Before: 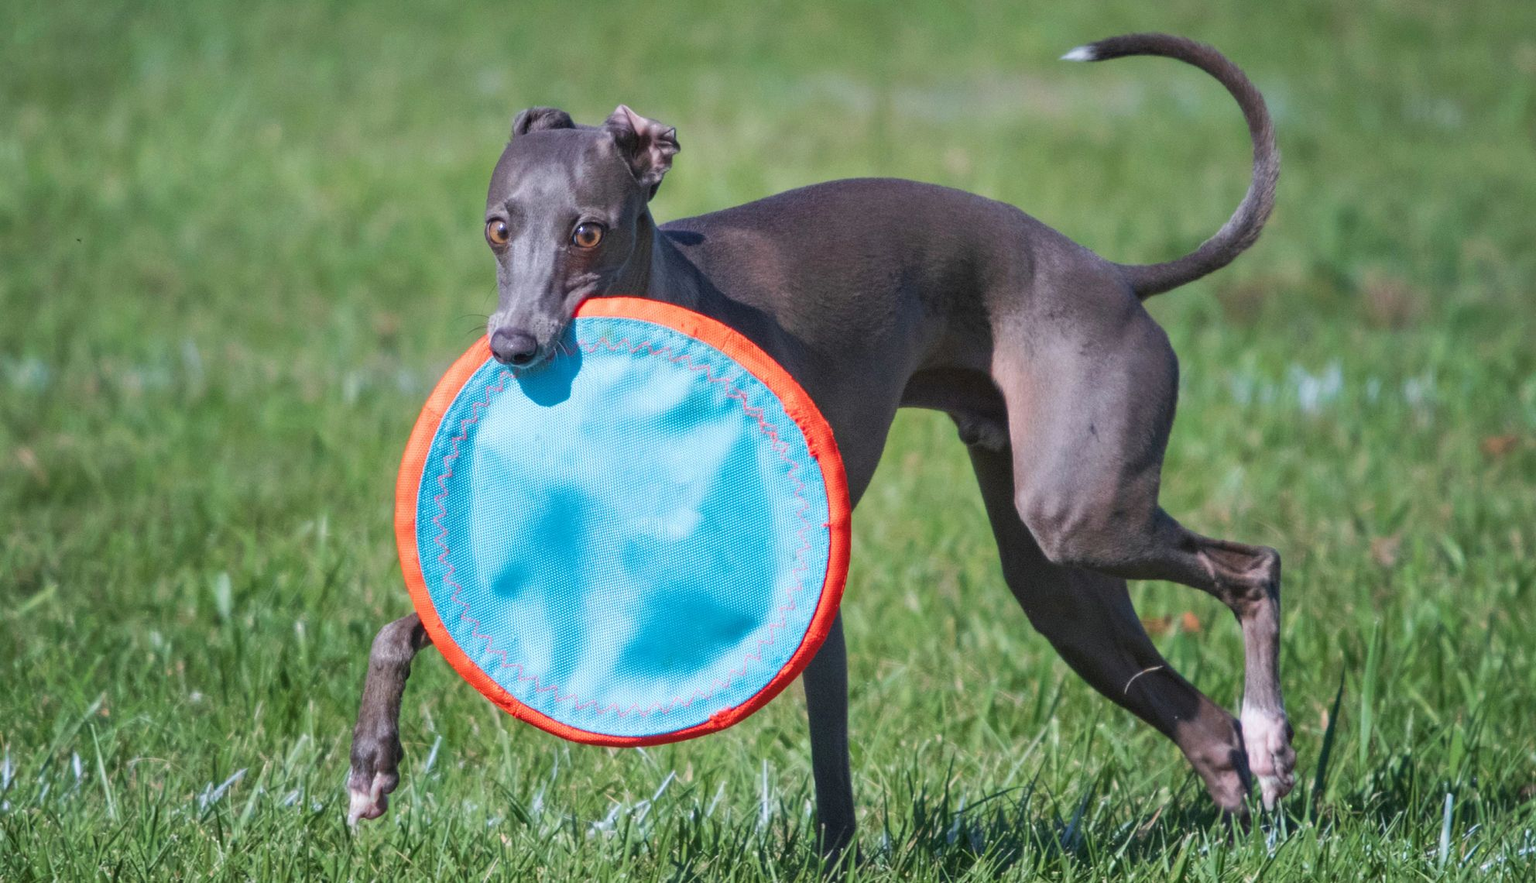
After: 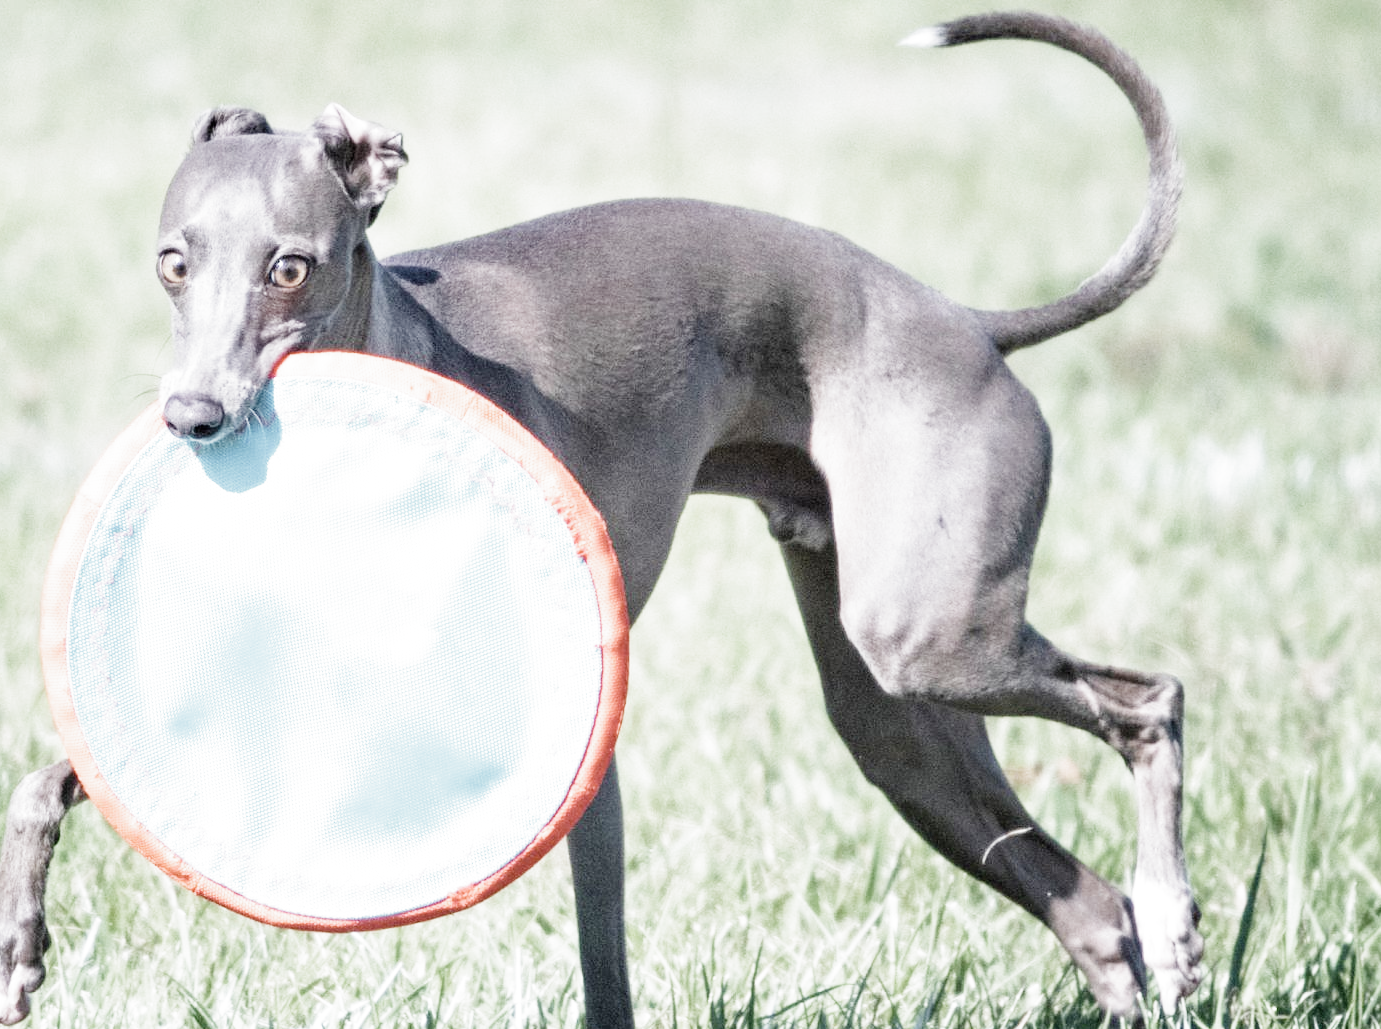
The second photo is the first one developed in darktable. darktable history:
exposure: black level correction 0, exposure 1.952 EV, compensate highlight preservation false
crop and rotate: left 23.702%, top 2.814%, right 6.645%, bottom 6.866%
filmic rgb: black relative exposure -5.12 EV, white relative exposure 3.95 EV, threshold 2.99 EV, hardness 2.88, contrast 1.389, highlights saturation mix -28.79%, preserve chrominance no, color science v4 (2020), contrast in shadows soft, enable highlight reconstruction true
